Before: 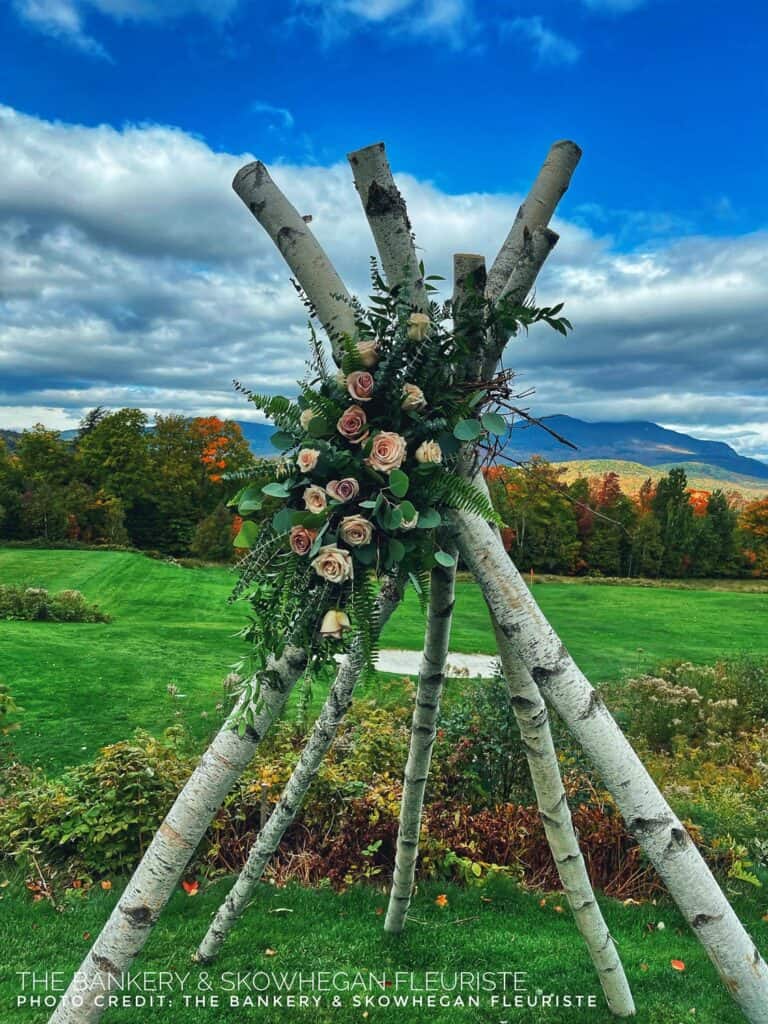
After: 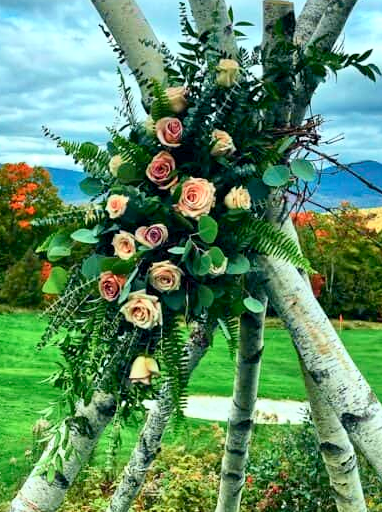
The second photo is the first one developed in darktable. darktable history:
tone curve: curves: ch0 [(0, 0) (0.051, 0.047) (0.102, 0.099) (0.258, 0.29) (0.442, 0.527) (0.695, 0.804) (0.88, 0.952) (1, 1)]; ch1 [(0, 0) (0.339, 0.298) (0.402, 0.363) (0.444, 0.415) (0.485, 0.469) (0.494, 0.493) (0.504, 0.501) (0.525, 0.534) (0.555, 0.593) (0.594, 0.648) (1, 1)]; ch2 [(0, 0) (0.48, 0.48) (0.504, 0.5) (0.535, 0.557) (0.581, 0.623) (0.649, 0.683) (0.824, 0.815) (1, 1)], color space Lab, independent channels, preserve colors none
crop: left 24.917%, top 24.891%, right 25.259%, bottom 25.036%
exposure: black level correction 0.005, exposure 0.286 EV, compensate highlight preservation false
levels: mode automatic
